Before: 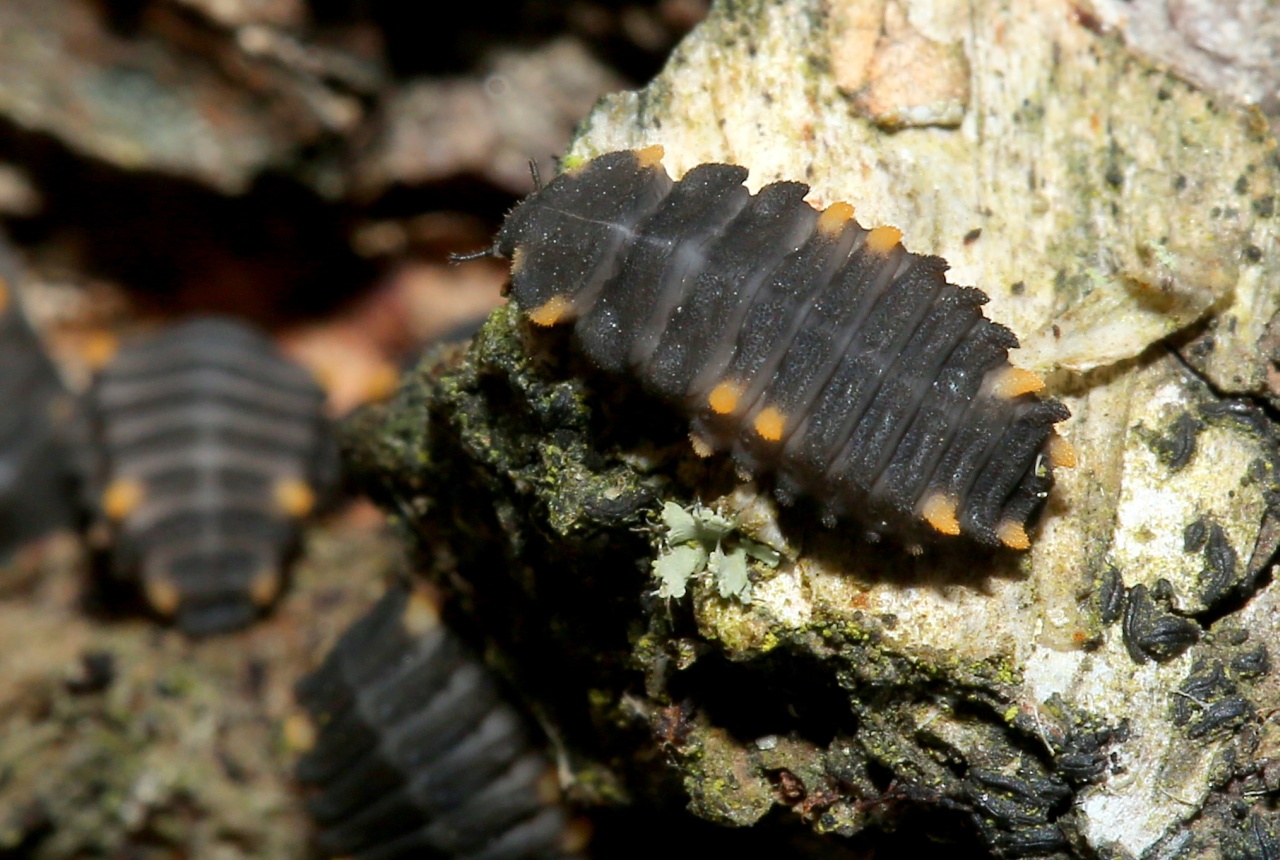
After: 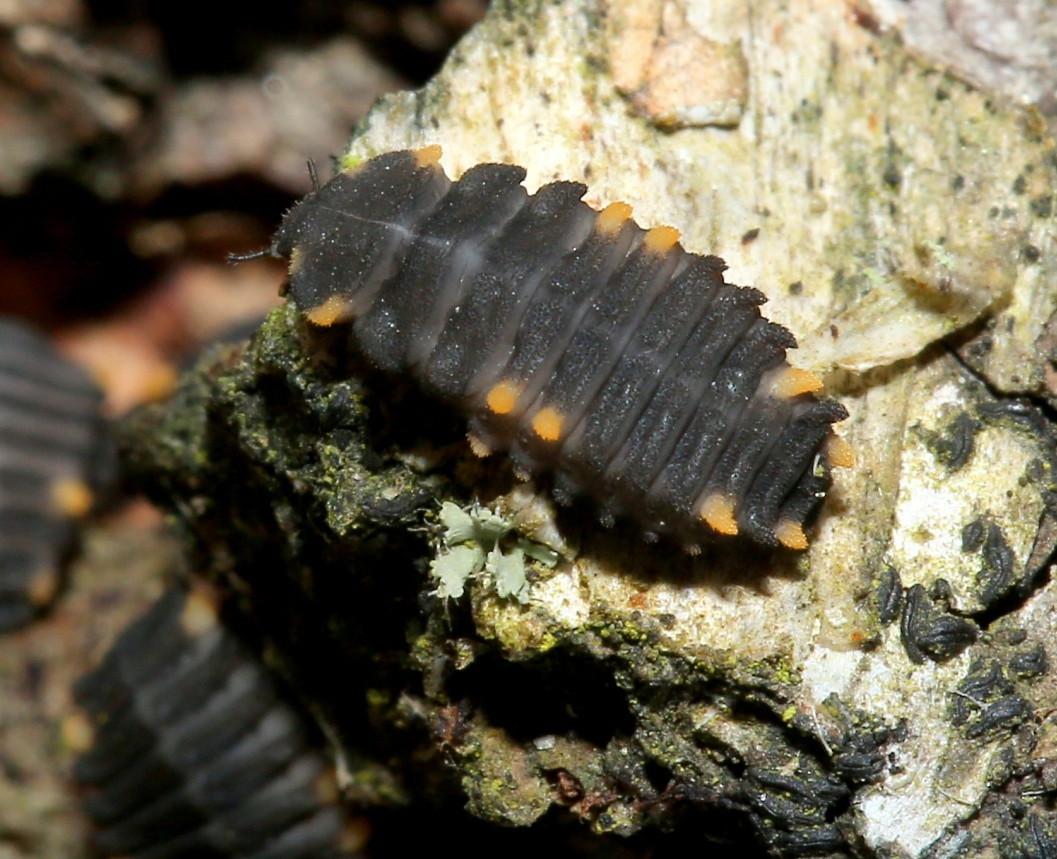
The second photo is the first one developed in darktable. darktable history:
crop: left 17.392%, bottom 0.024%
